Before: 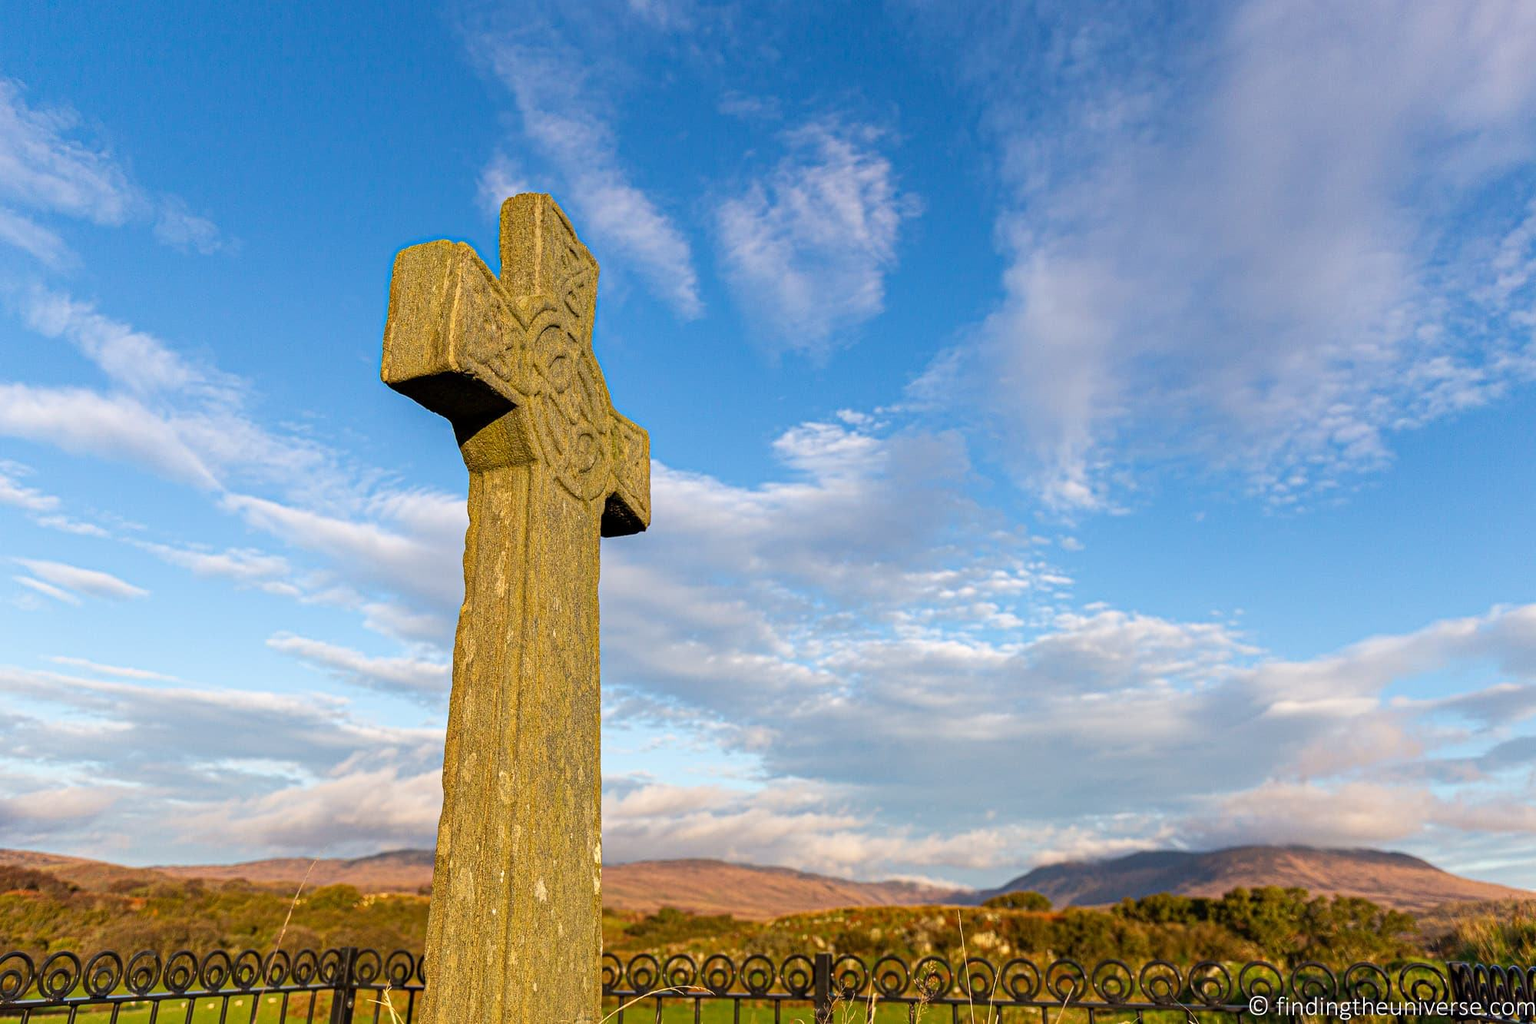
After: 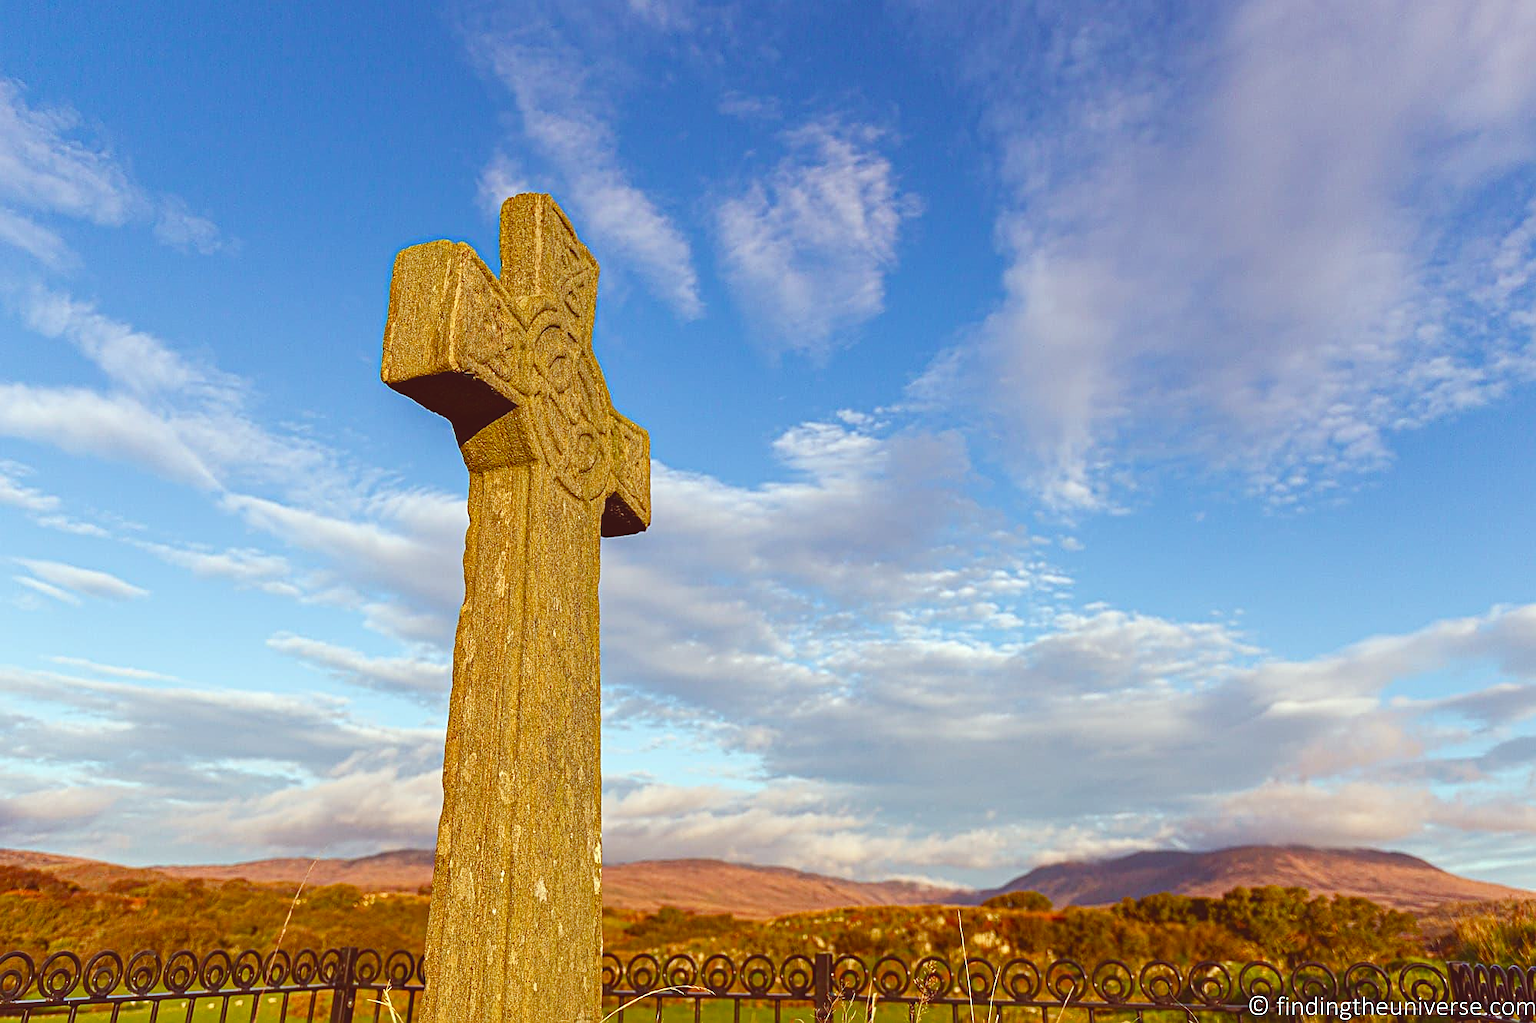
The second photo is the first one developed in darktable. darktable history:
sharpen: on, module defaults
color balance rgb: global offset › luminance 1.486%, perceptual saturation grading › global saturation 19.671%, perceptual saturation grading › highlights -25.342%, perceptual saturation grading › shadows 49.278%
local contrast: mode bilateral grid, contrast 15, coarseness 35, detail 105%, midtone range 0.2
exposure: compensate highlight preservation false
color correction: highlights a* -7.14, highlights b* -0.178, shadows a* 20.65, shadows b* 11.18
